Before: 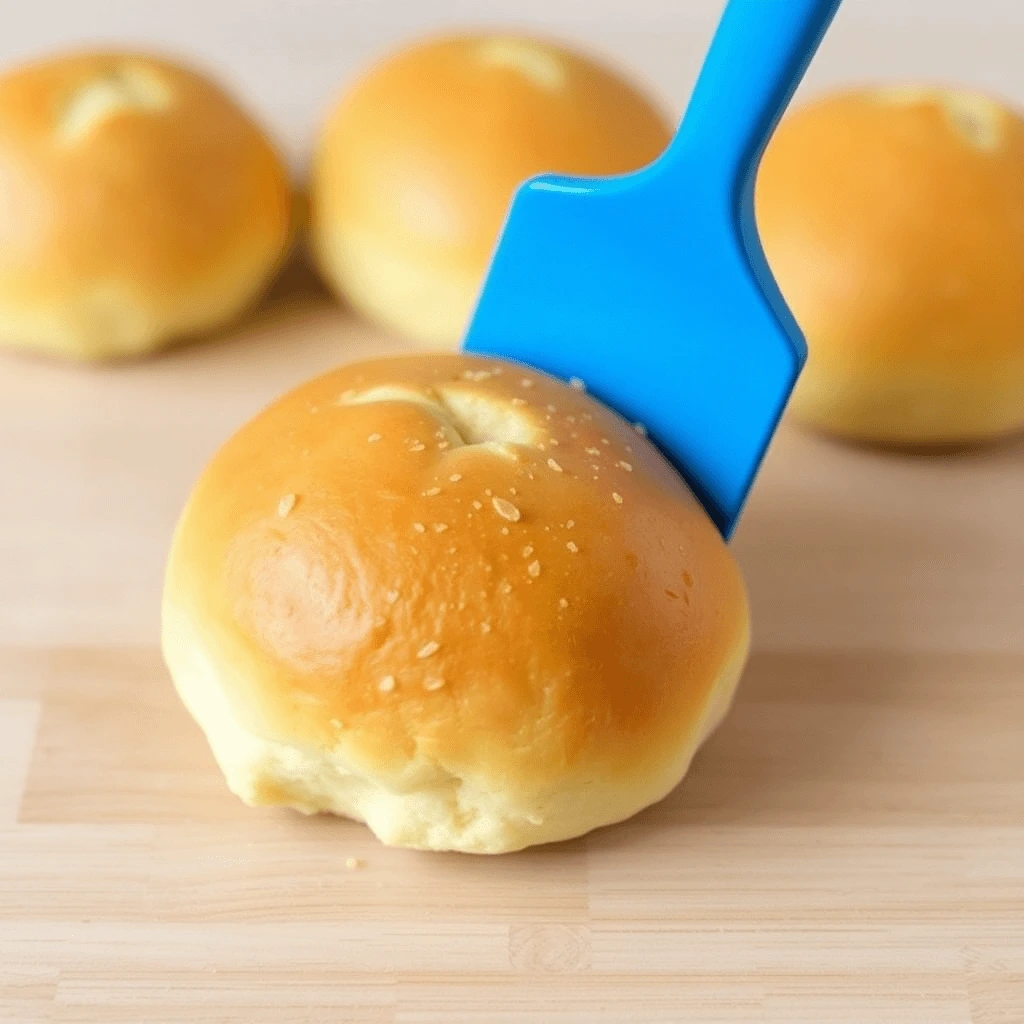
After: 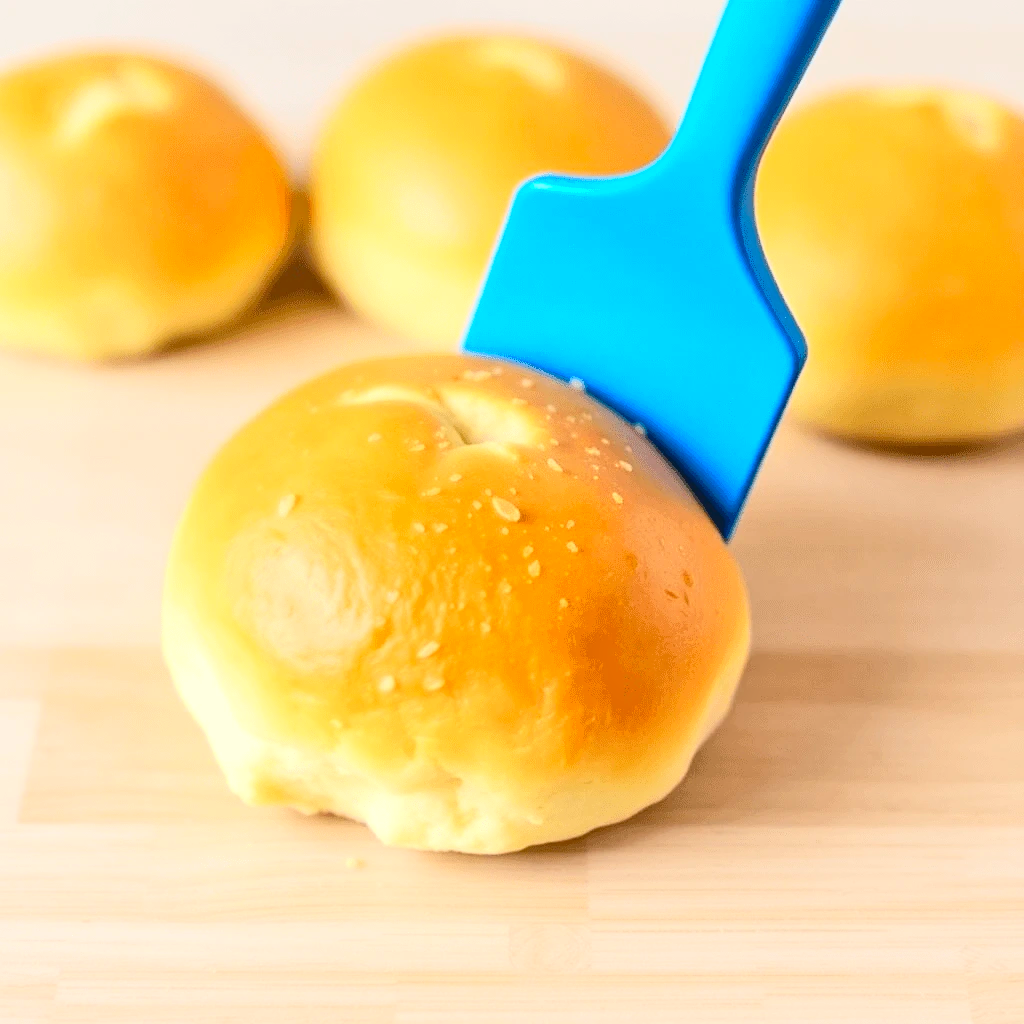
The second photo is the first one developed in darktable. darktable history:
contrast brightness saturation: contrast 0.175, saturation 0.299
tone curve: curves: ch0 [(0, 0) (0.003, 0.072) (0.011, 0.077) (0.025, 0.082) (0.044, 0.094) (0.069, 0.106) (0.1, 0.125) (0.136, 0.145) (0.177, 0.173) (0.224, 0.216) (0.277, 0.281) (0.335, 0.356) (0.399, 0.436) (0.468, 0.53) (0.543, 0.629) (0.623, 0.724) (0.709, 0.808) (0.801, 0.88) (0.898, 0.941) (1, 1)], color space Lab, independent channels, preserve colors none
tone equalizer: -8 EV 0.003 EV, -7 EV -0.031 EV, -6 EV 0.024 EV, -5 EV 0.023 EV, -4 EV 0.28 EV, -3 EV 0.671 EV, -2 EV 0.584 EV, -1 EV 0.21 EV, +0 EV 0.051 EV
